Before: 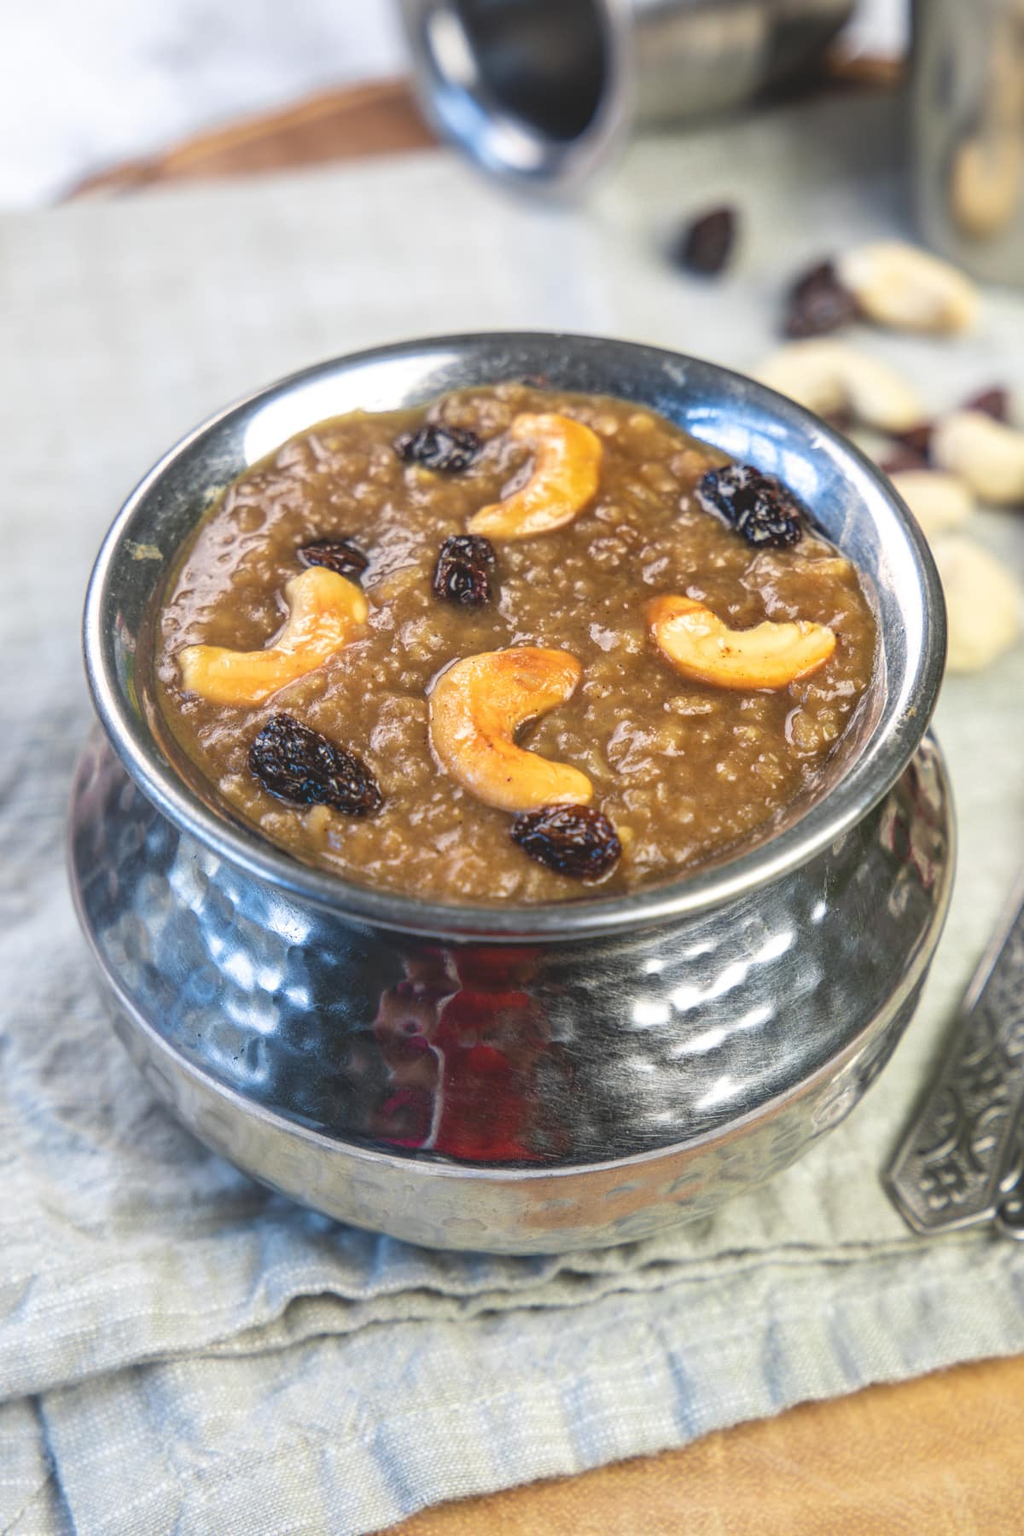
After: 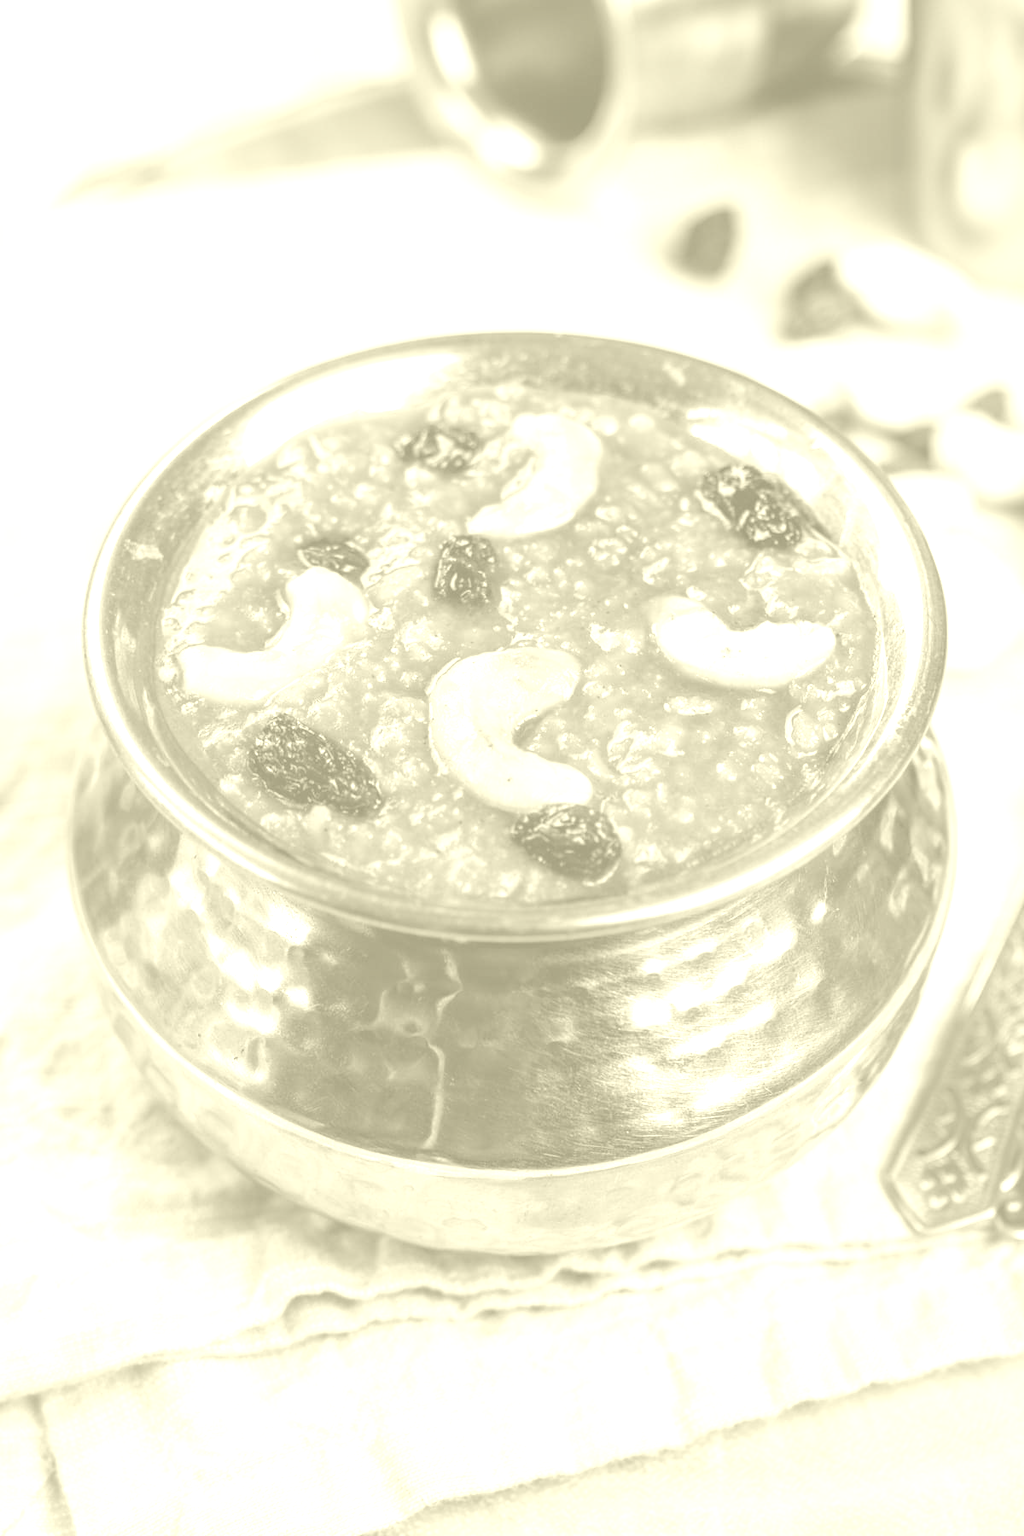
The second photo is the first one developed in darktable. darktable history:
colorize: hue 43.2°, saturation 40%, version 1
exposure: black level correction 0.001, exposure 0.955 EV, compensate exposure bias true, compensate highlight preservation false
